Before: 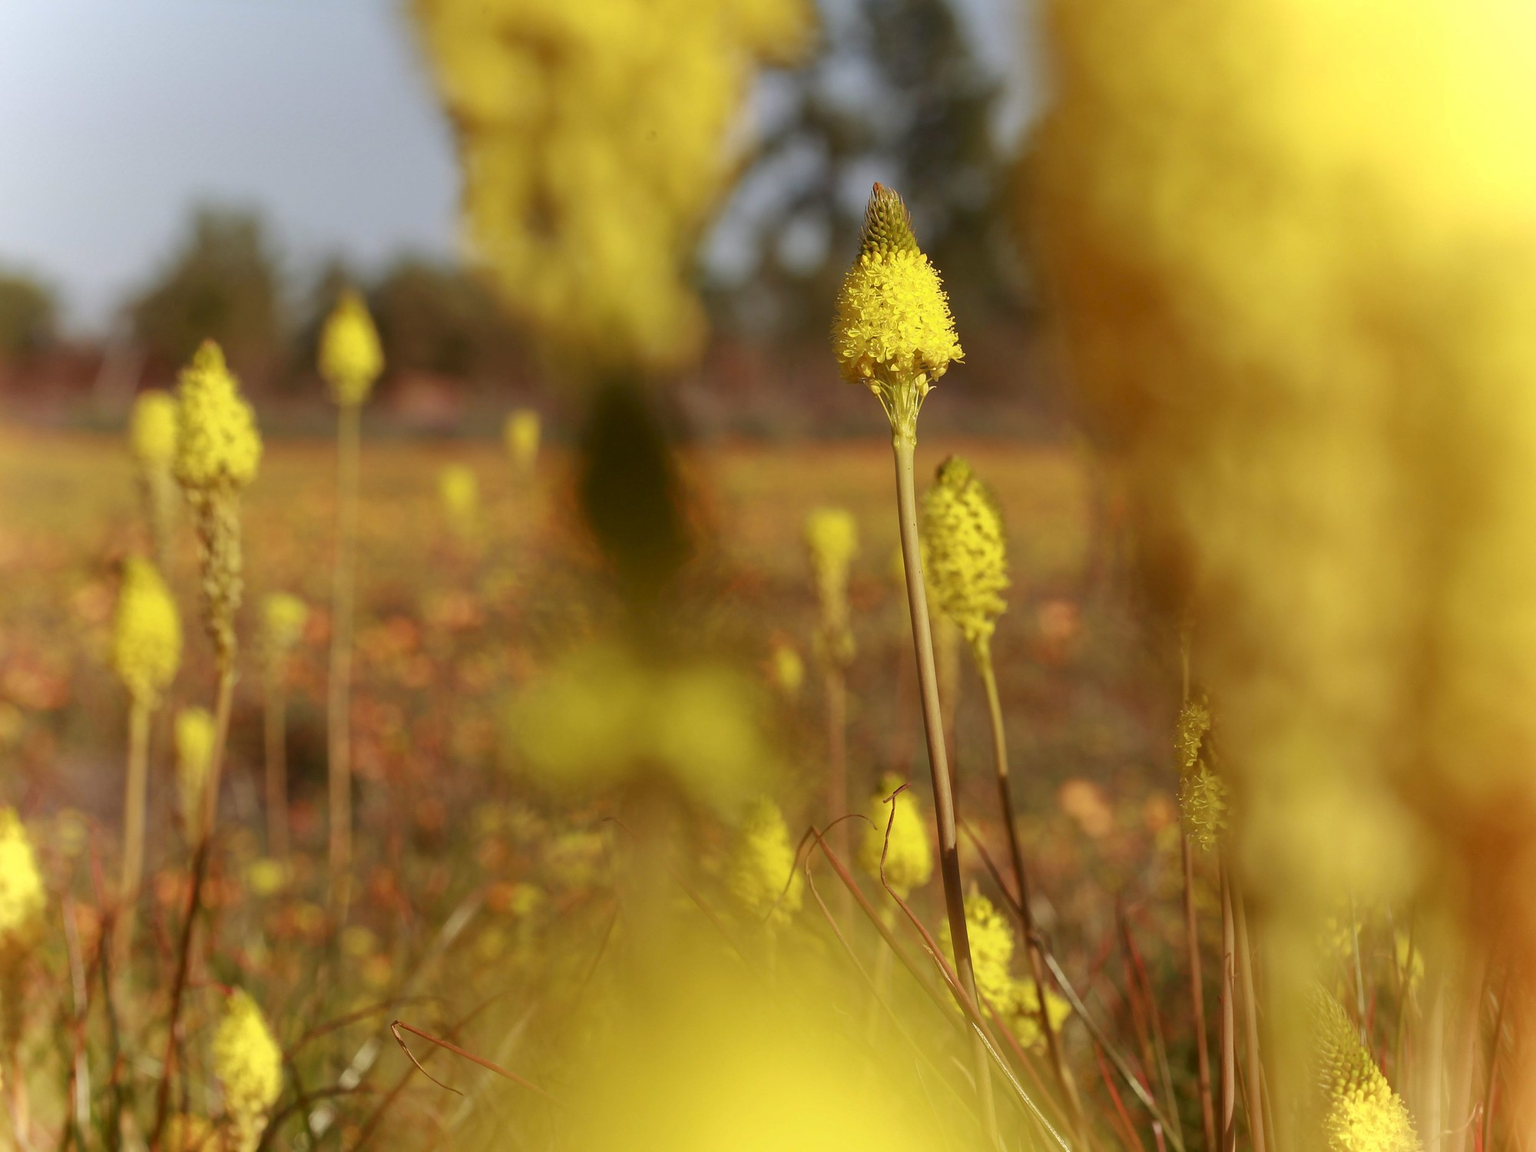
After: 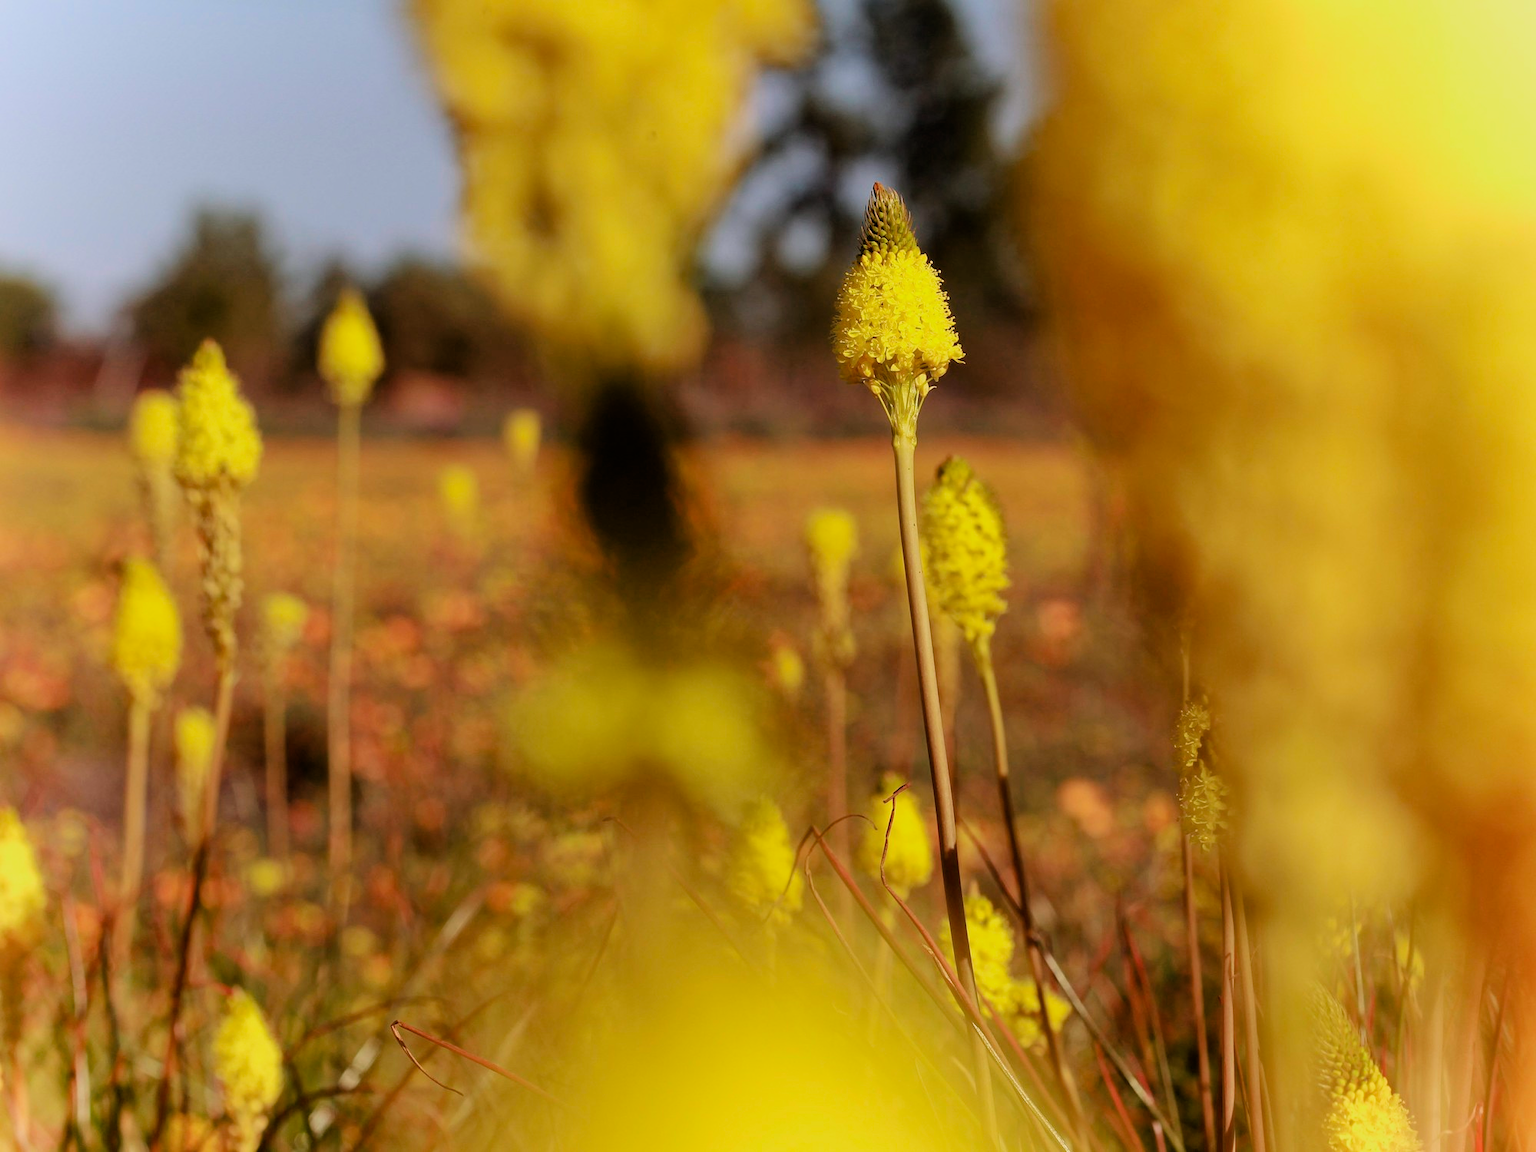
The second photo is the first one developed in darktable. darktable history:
filmic rgb: black relative exposure -5.09 EV, white relative exposure 3.99 EV, hardness 2.9, contrast 1.299, color science v6 (2022), iterations of high-quality reconstruction 0
haze removal: compatibility mode true, adaptive false
